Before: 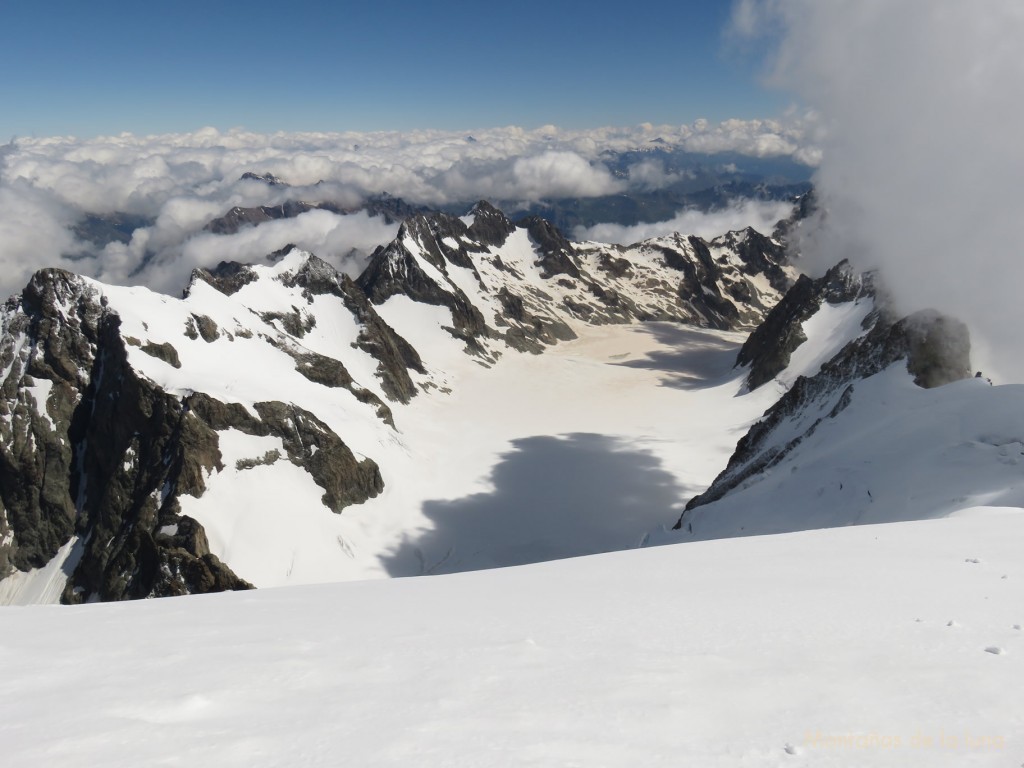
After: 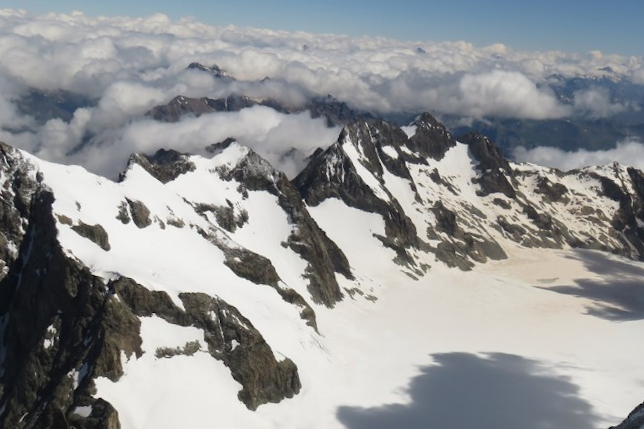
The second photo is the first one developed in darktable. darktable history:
crop and rotate: angle -5.4°, left 2.128%, top 6.626%, right 27.272%, bottom 30.649%
